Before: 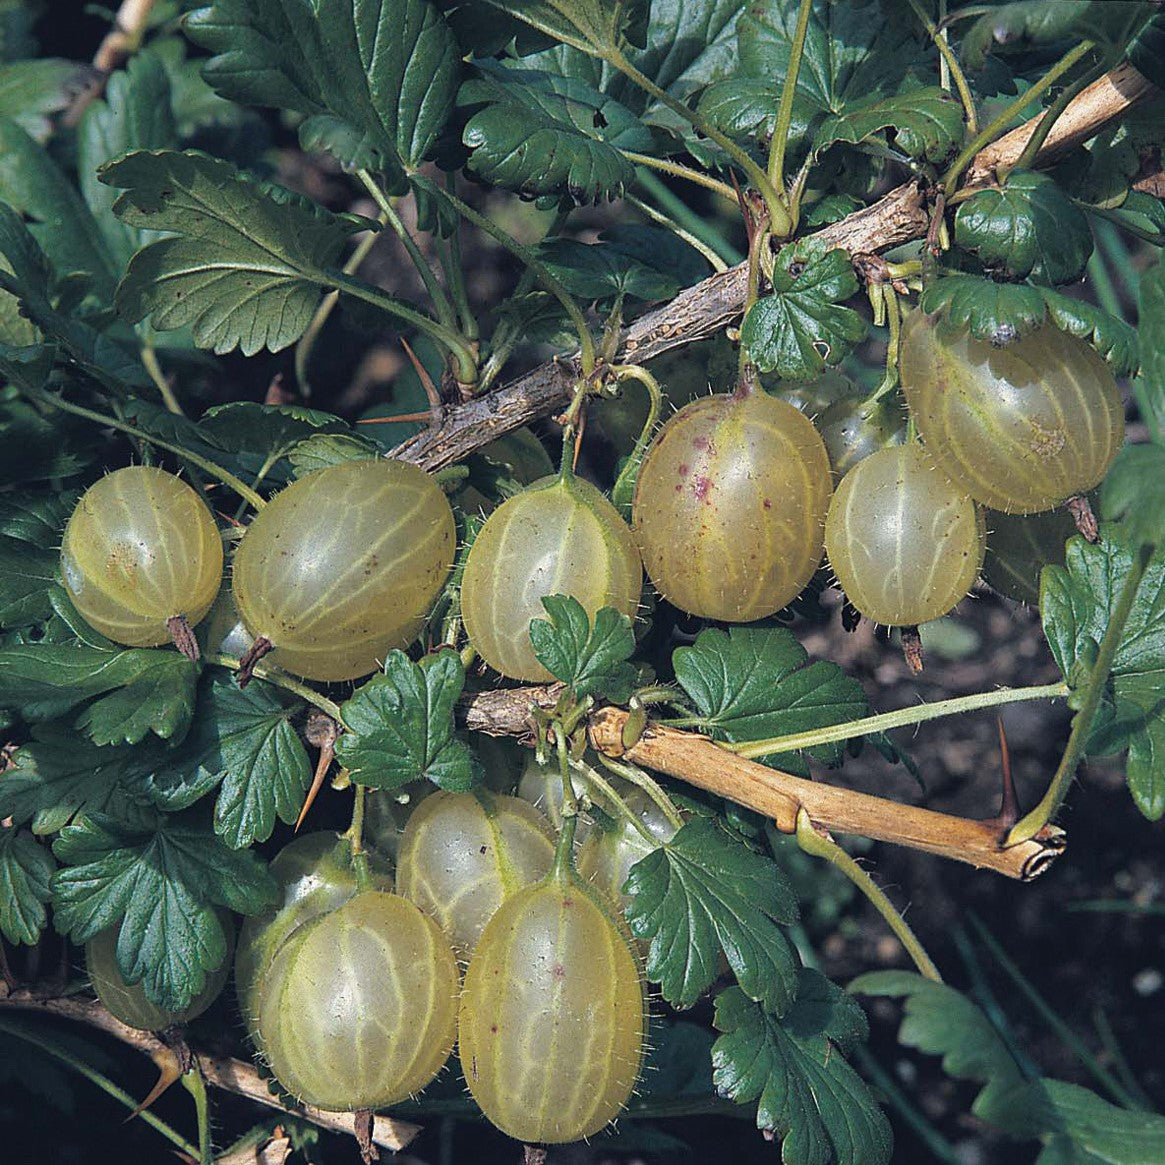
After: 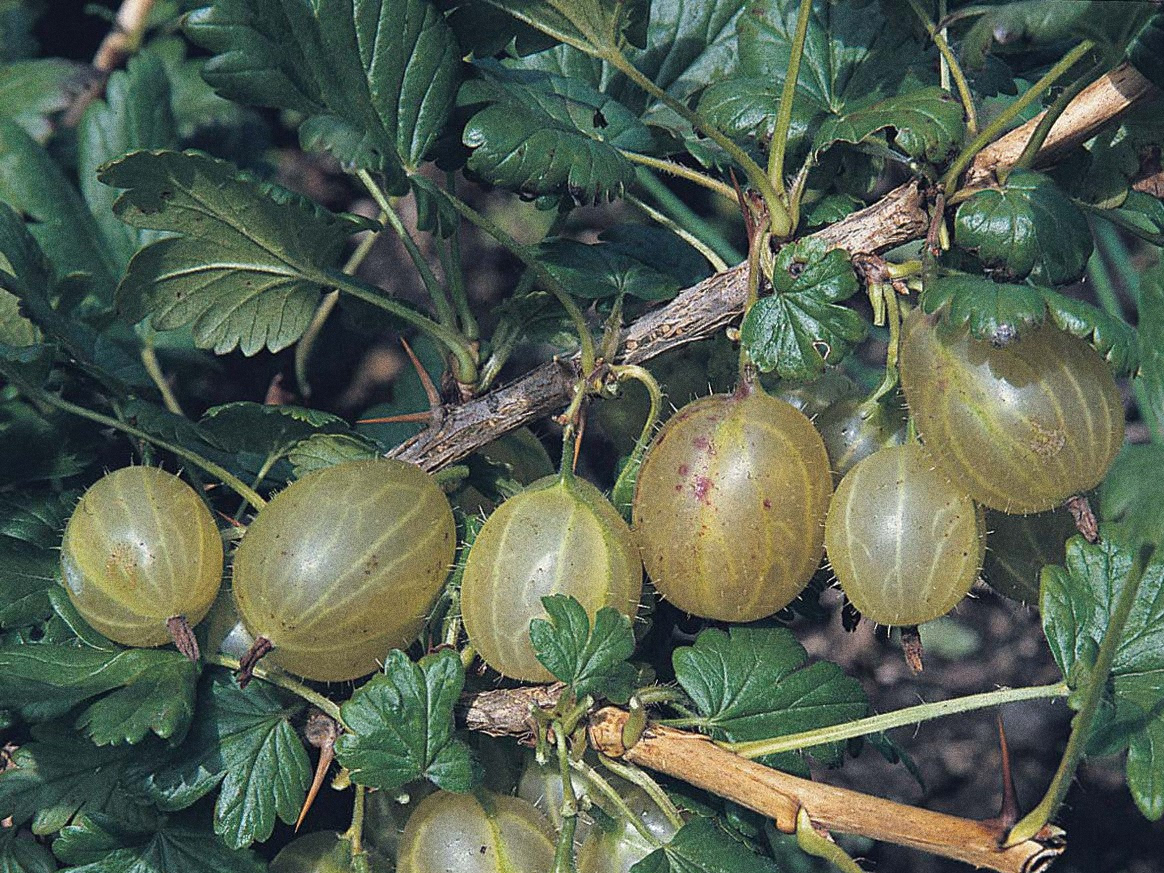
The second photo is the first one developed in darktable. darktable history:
grain: coarseness 0.09 ISO, strength 40%
crop: bottom 24.967%
